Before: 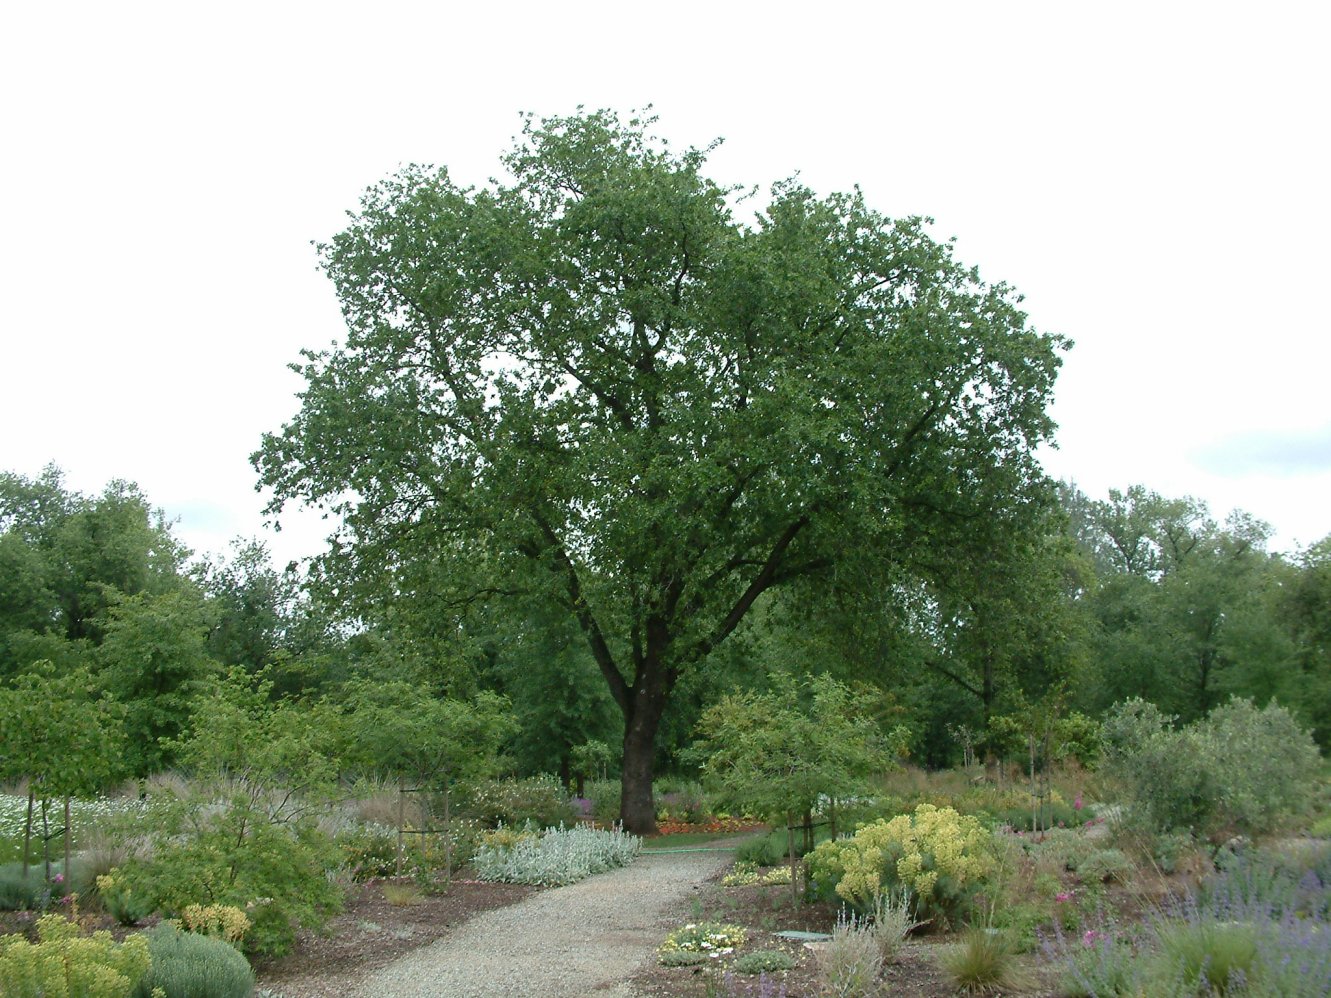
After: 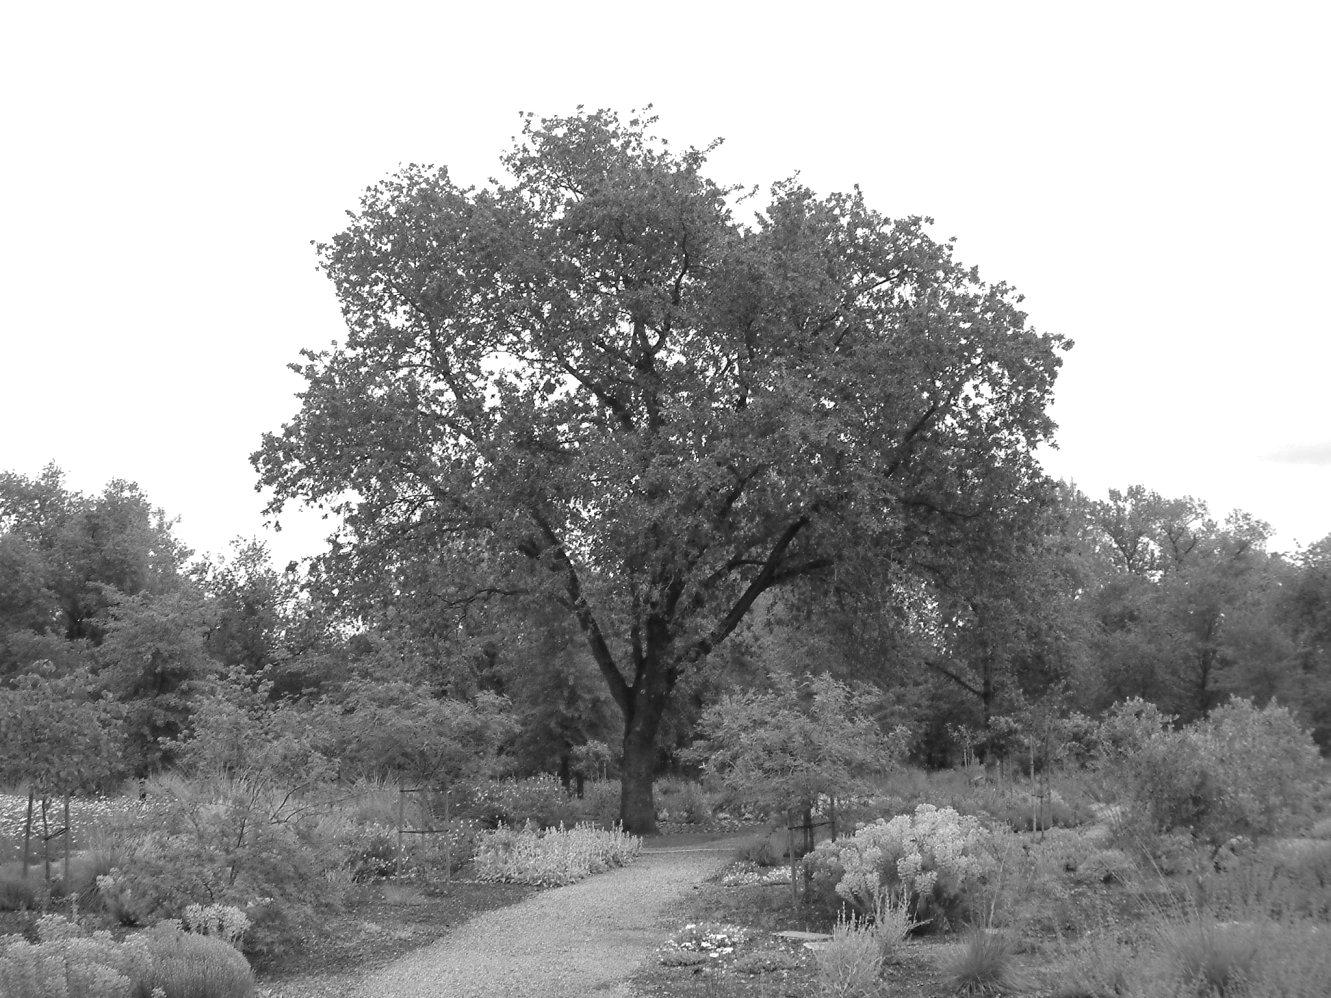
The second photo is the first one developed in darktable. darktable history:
monochrome: on, module defaults
shadows and highlights: on, module defaults
exposure: exposure 0.127 EV, compensate highlight preservation false
